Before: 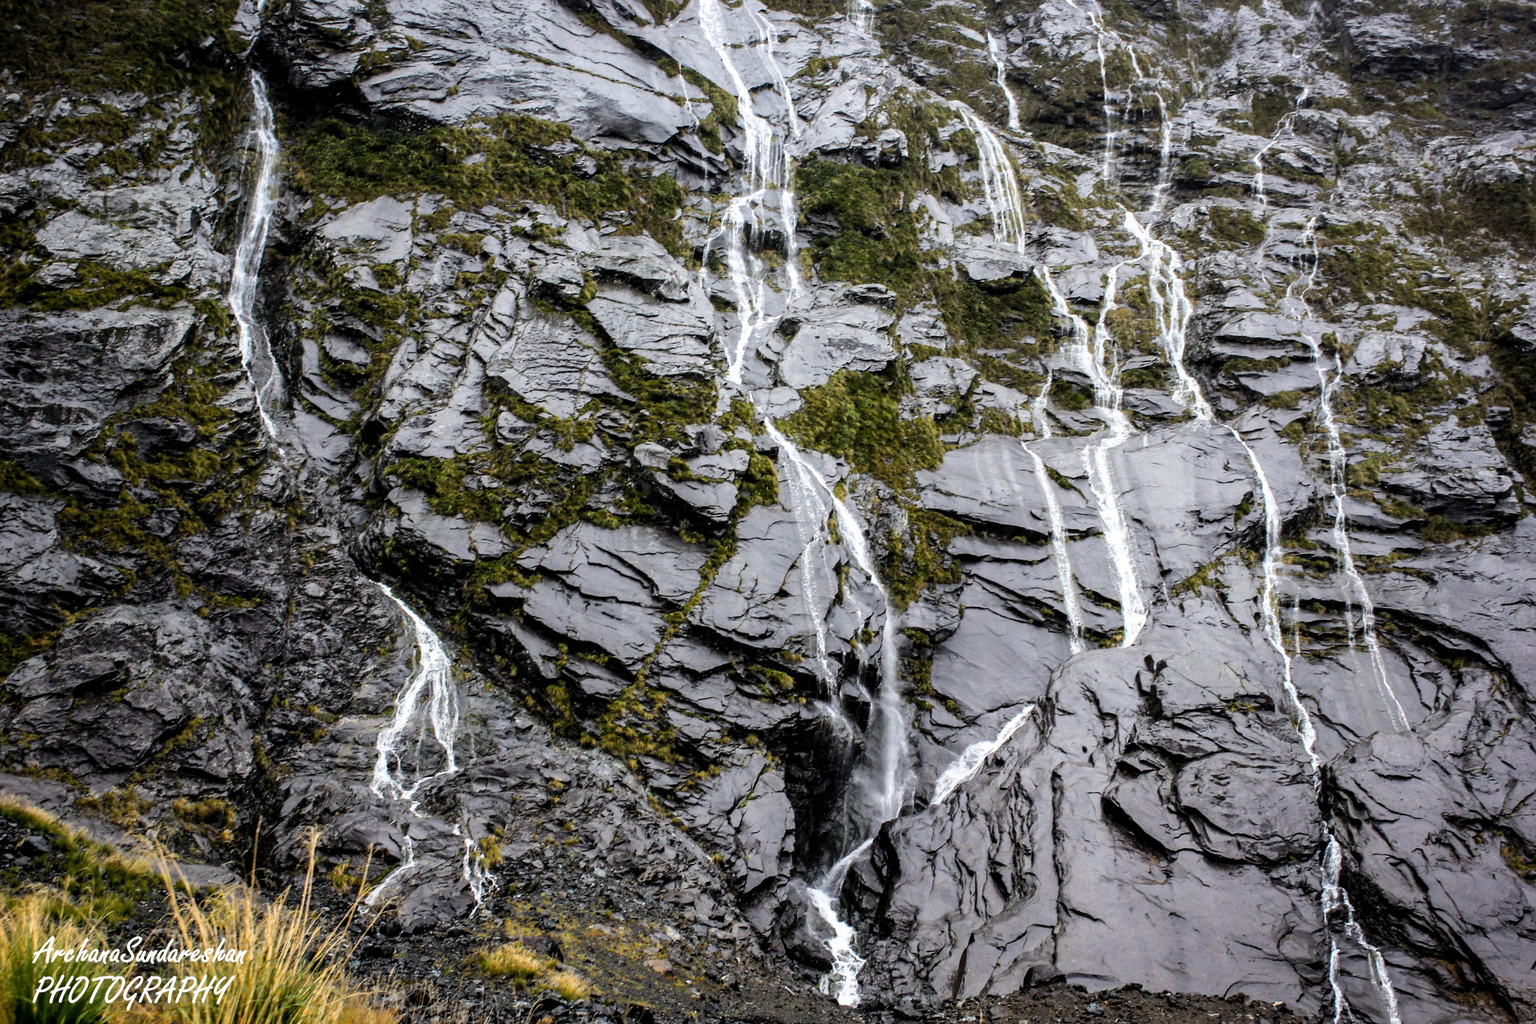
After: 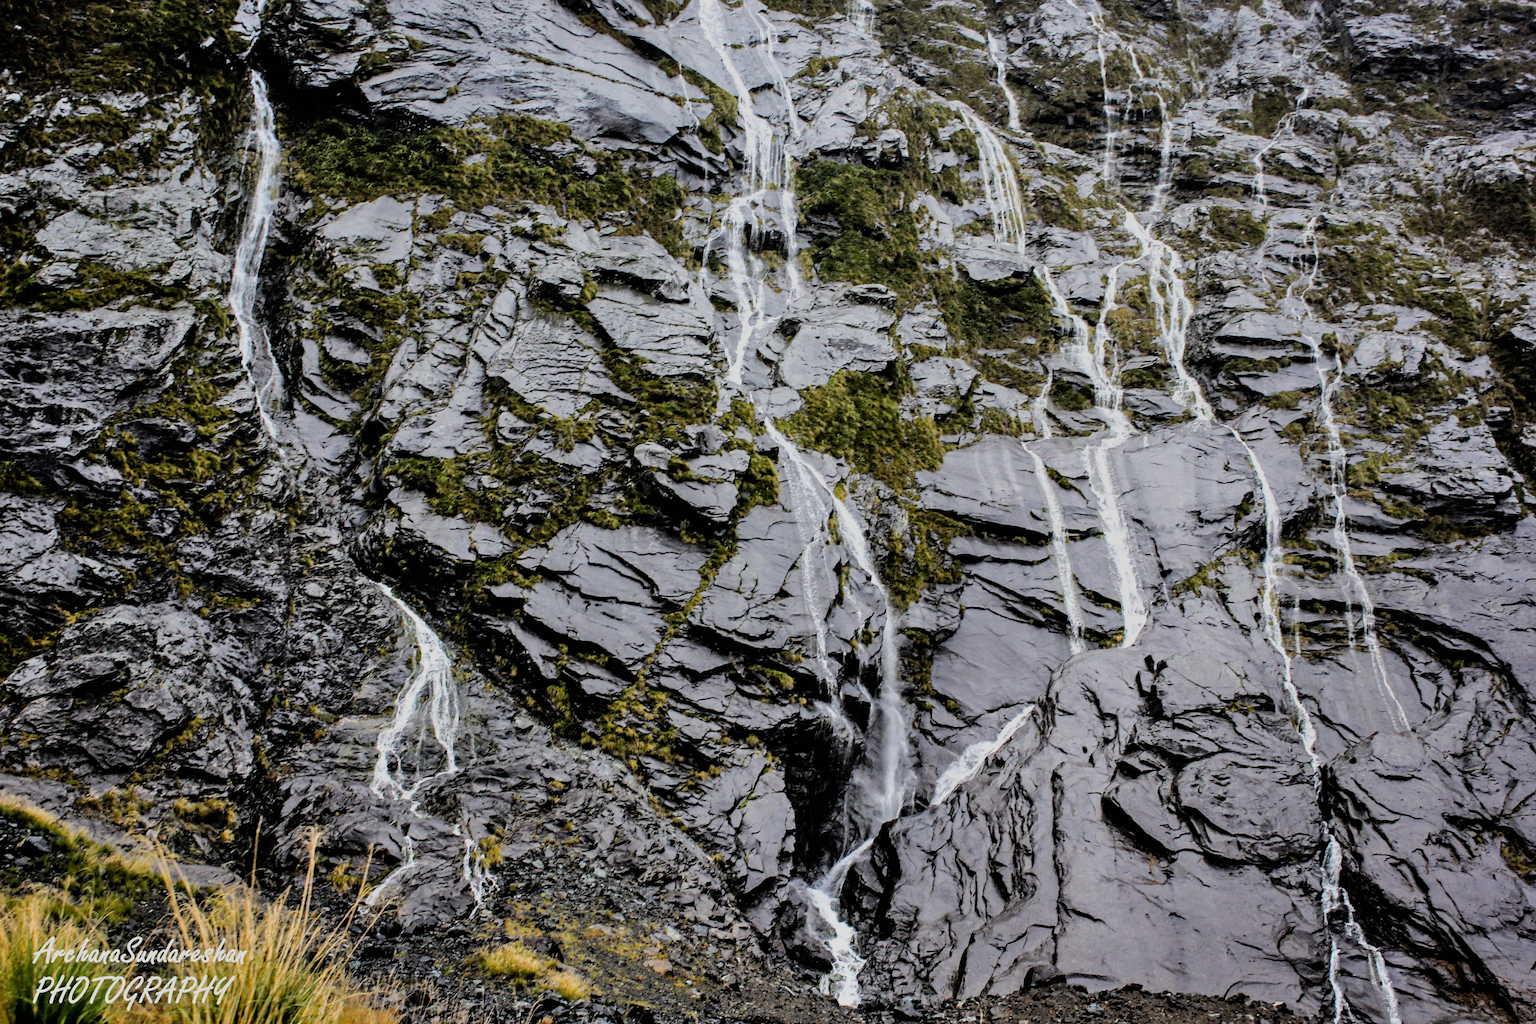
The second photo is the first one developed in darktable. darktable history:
shadows and highlights: low approximation 0.01, soften with gaussian
haze removal: adaptive false
filmic rgb: black relative exposure -8 EV, white relative exposure 4.06 EV, hardness 4.2
